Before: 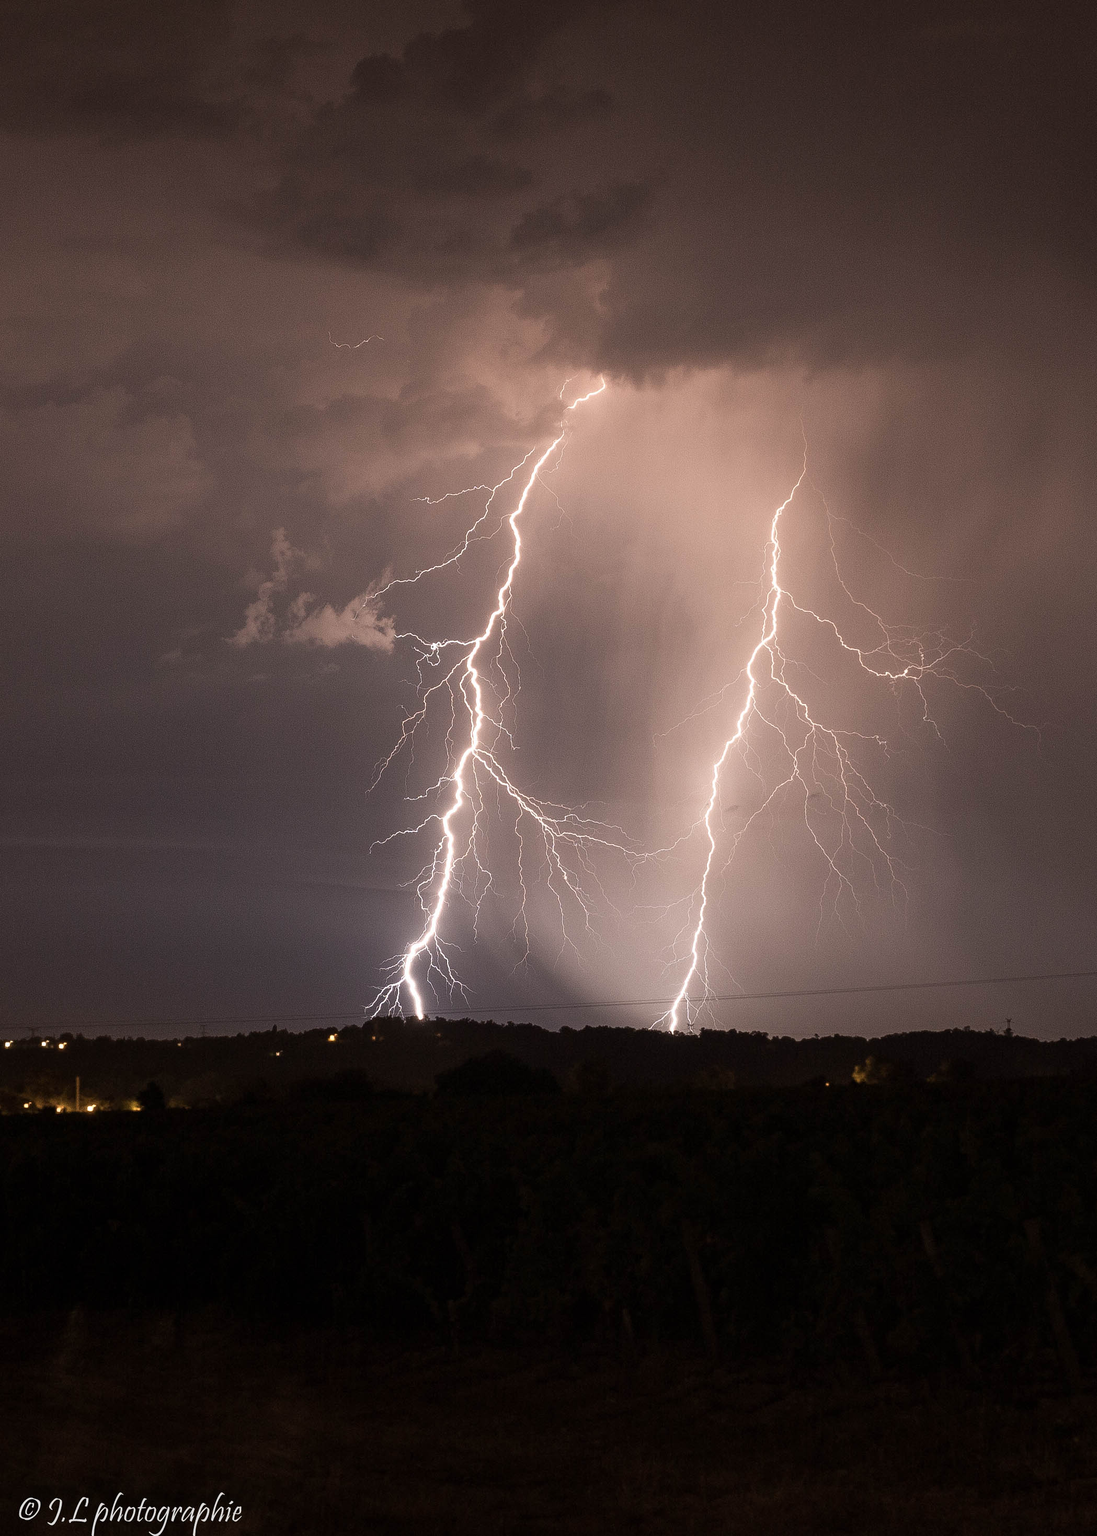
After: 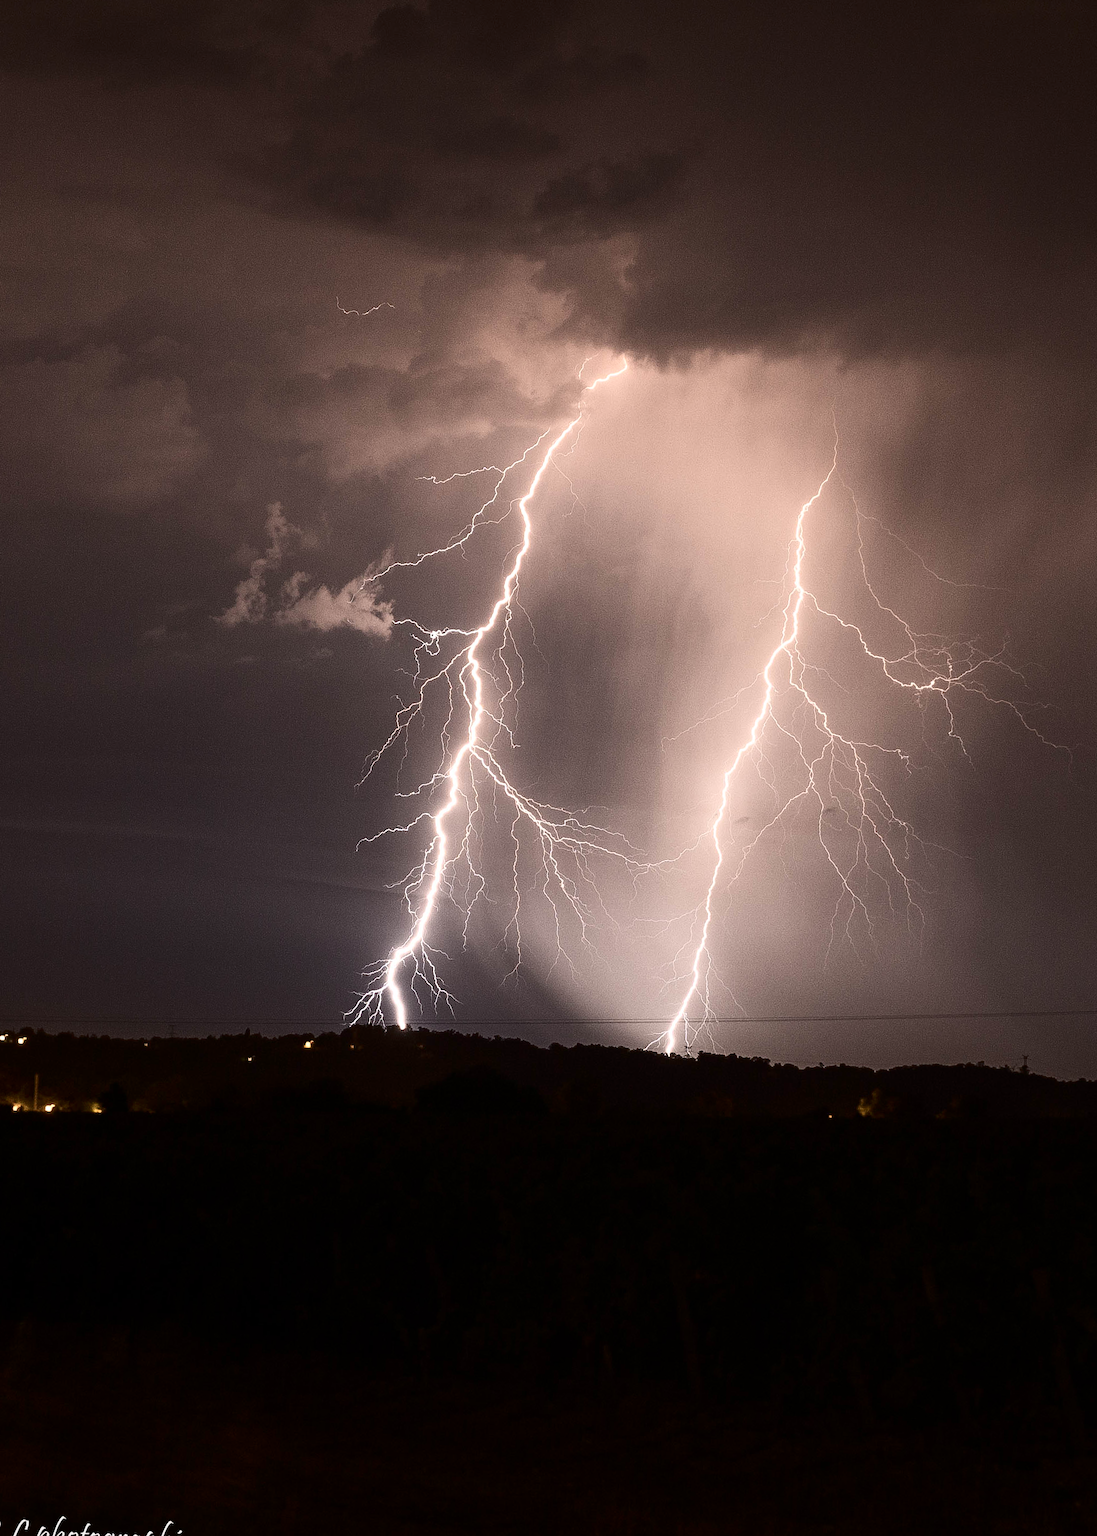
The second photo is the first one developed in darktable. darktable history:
contrast brightness saturation: contrast 0.29
crop and rotate: angle -2.48°
